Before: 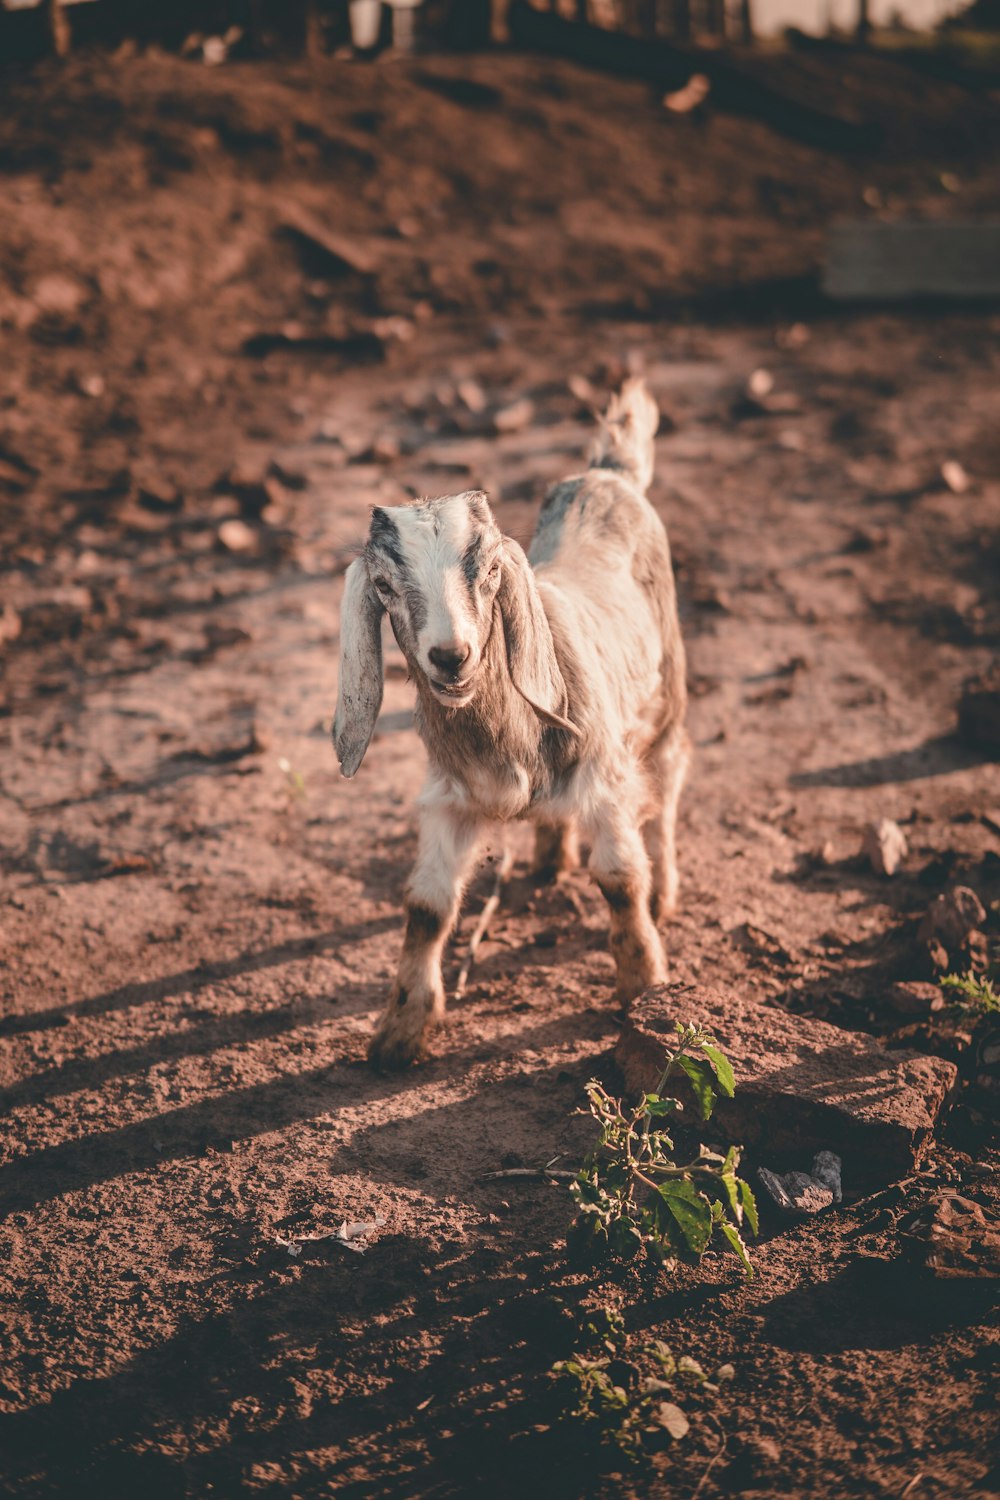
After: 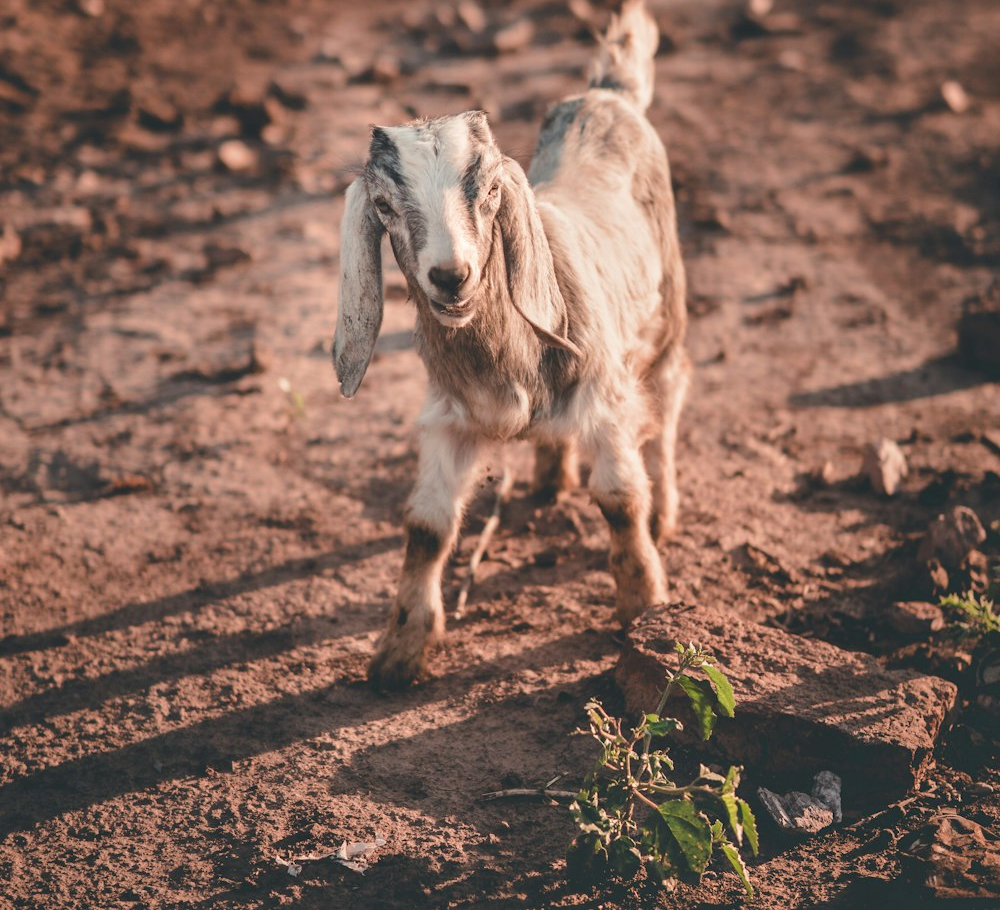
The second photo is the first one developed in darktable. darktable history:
crop and rotate: top 25.357%, bottom 13.942%
tone equalizer: on, module defaults
rotate and perspective: crop left 0, crop top 0
shadows and highlights: shadows 37.27, highlights -28.18, soften with gaussian
